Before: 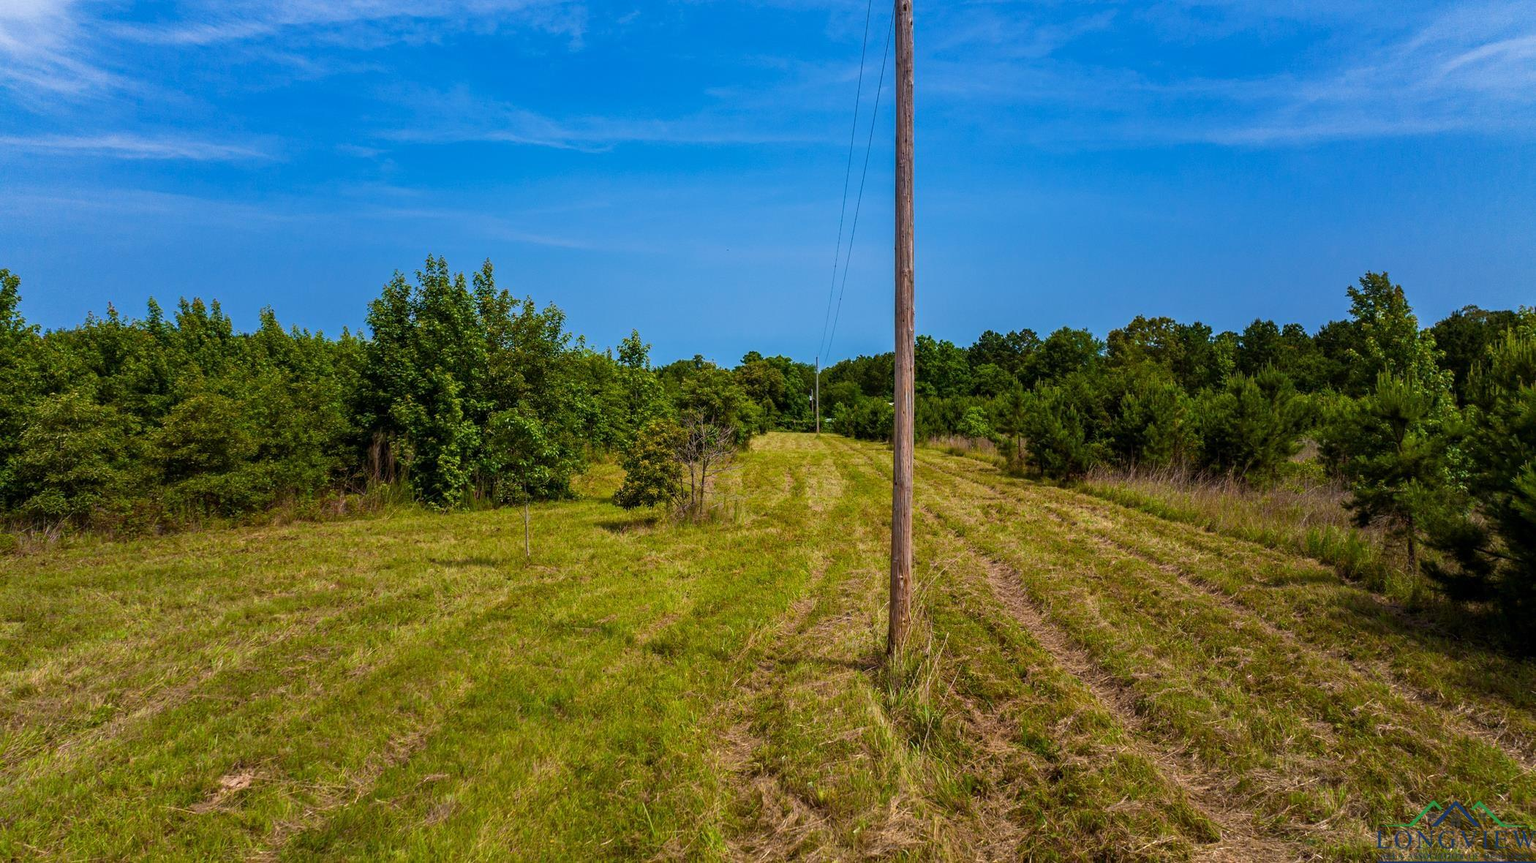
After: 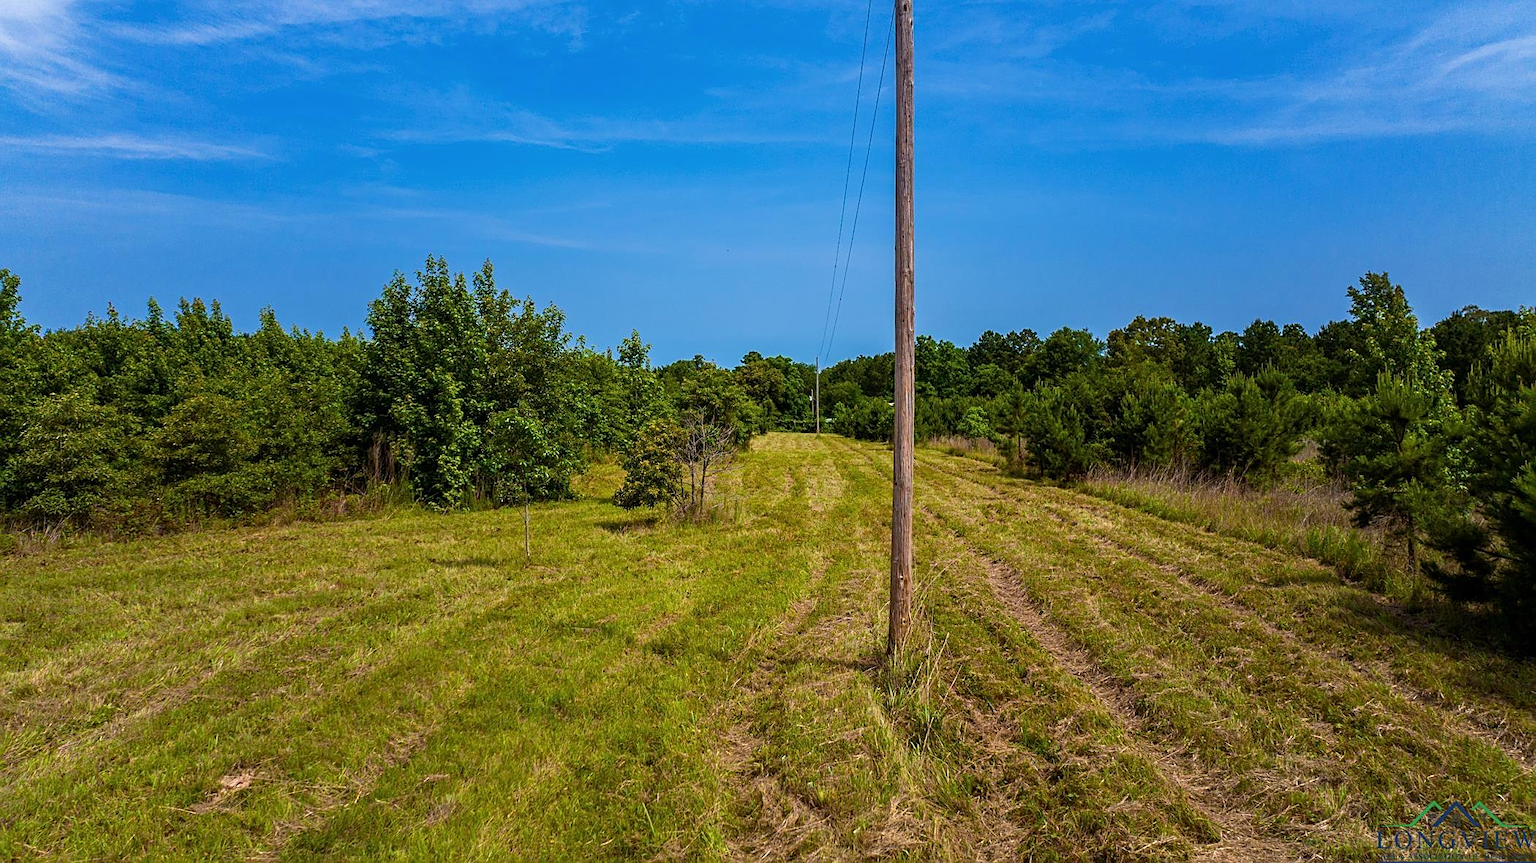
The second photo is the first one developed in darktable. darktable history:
sharpen: on, module defaults
shadows and highlights: shadows -9.4, white point adjustment 1.66, highlights 10.72, highlights color adjustment 0.101%
